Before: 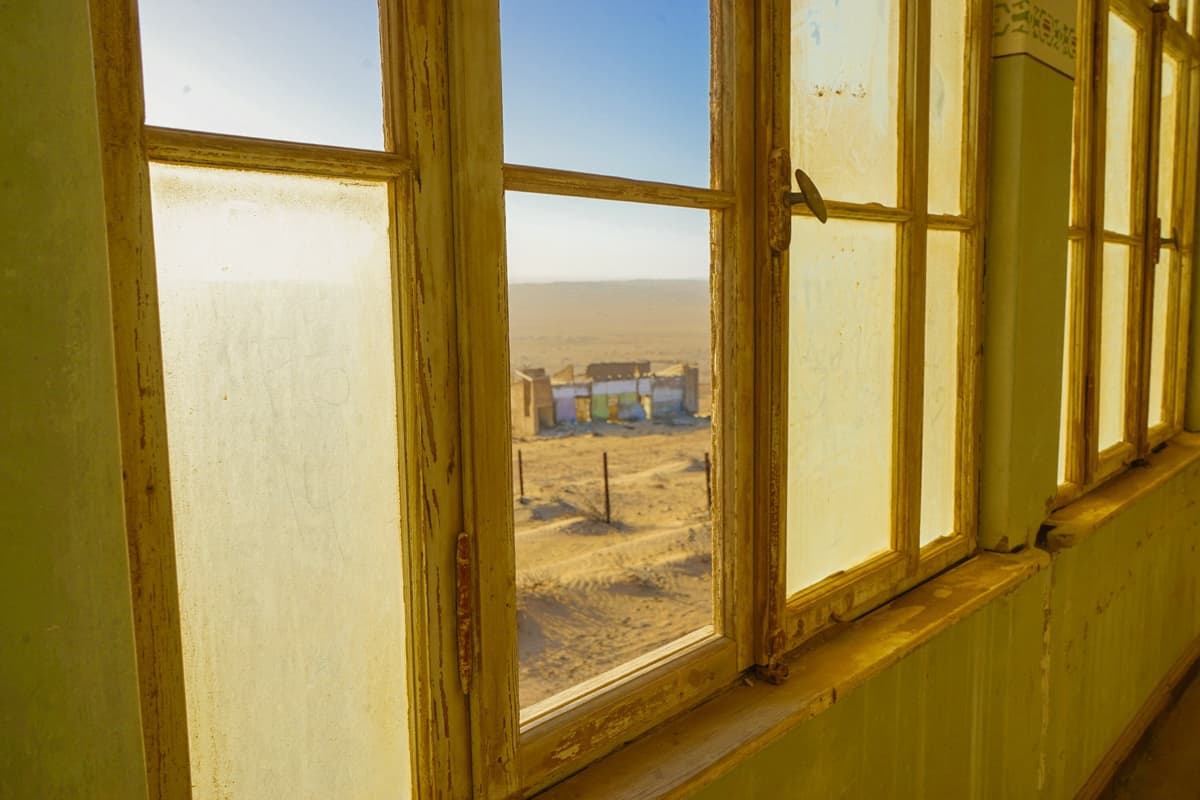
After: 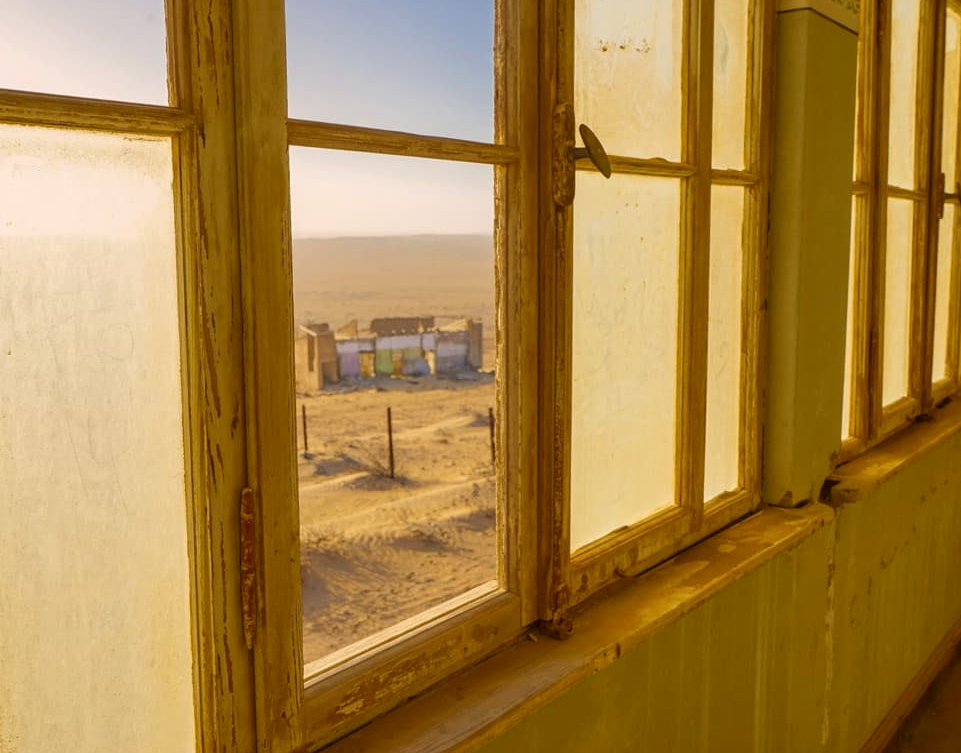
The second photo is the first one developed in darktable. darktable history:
crop and rotate: left 18.072%, top 5.808%, right 1.774%
color correction: highlights a* 6.74, highlights b* 8.08, shadows a* 6.22, shadows b* 7.24, saturation 0.889
